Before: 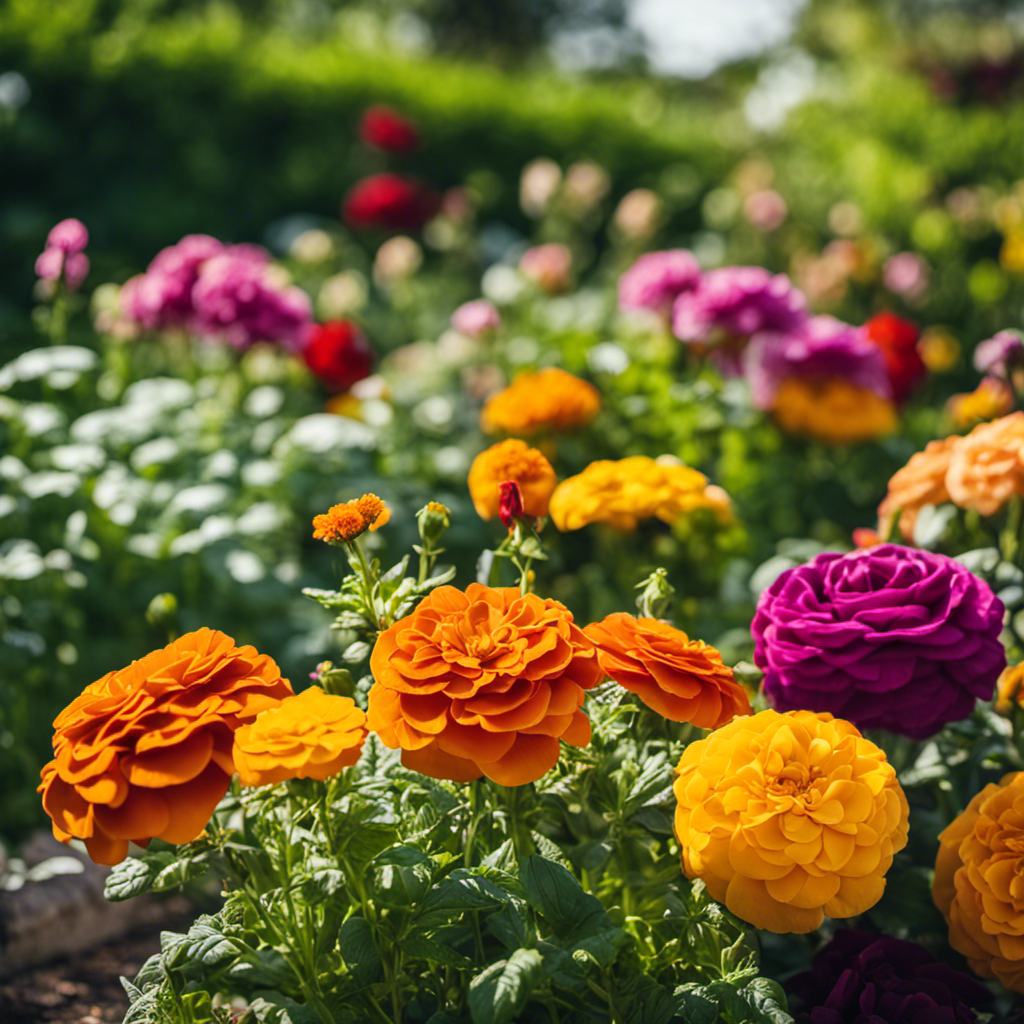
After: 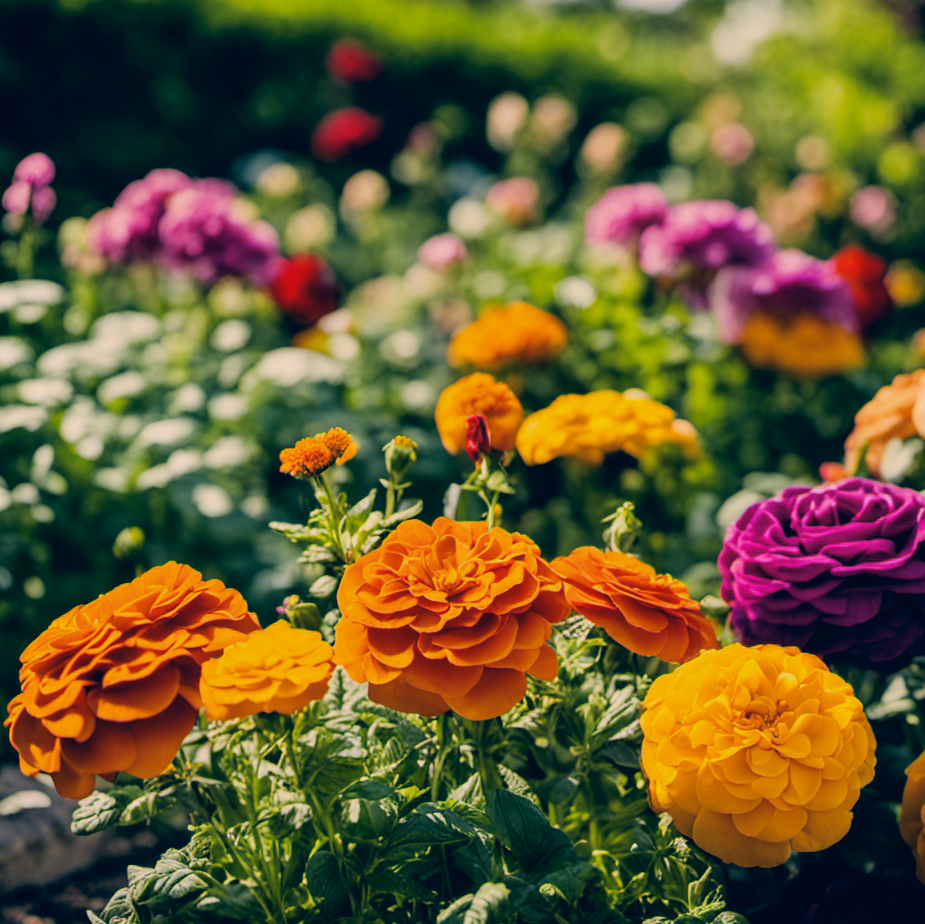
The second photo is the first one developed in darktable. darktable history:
crop: left 3.284%, top 6.496%, right 6.298%, bottom 3.2%
filmic rgb: black relative exposure -7.77 EV, white relative exposure 4.38 EV, target black luminance 0%, hardness 3.75, latitude 50.85%, contrast 1.066, highlights saturation mix 8.56%, shadows ↔ highlights balance -0.254%
color correction: highlights a* 10.32, highlights b* 14.81, shadows a* -10.39, shadows b* -15.08
